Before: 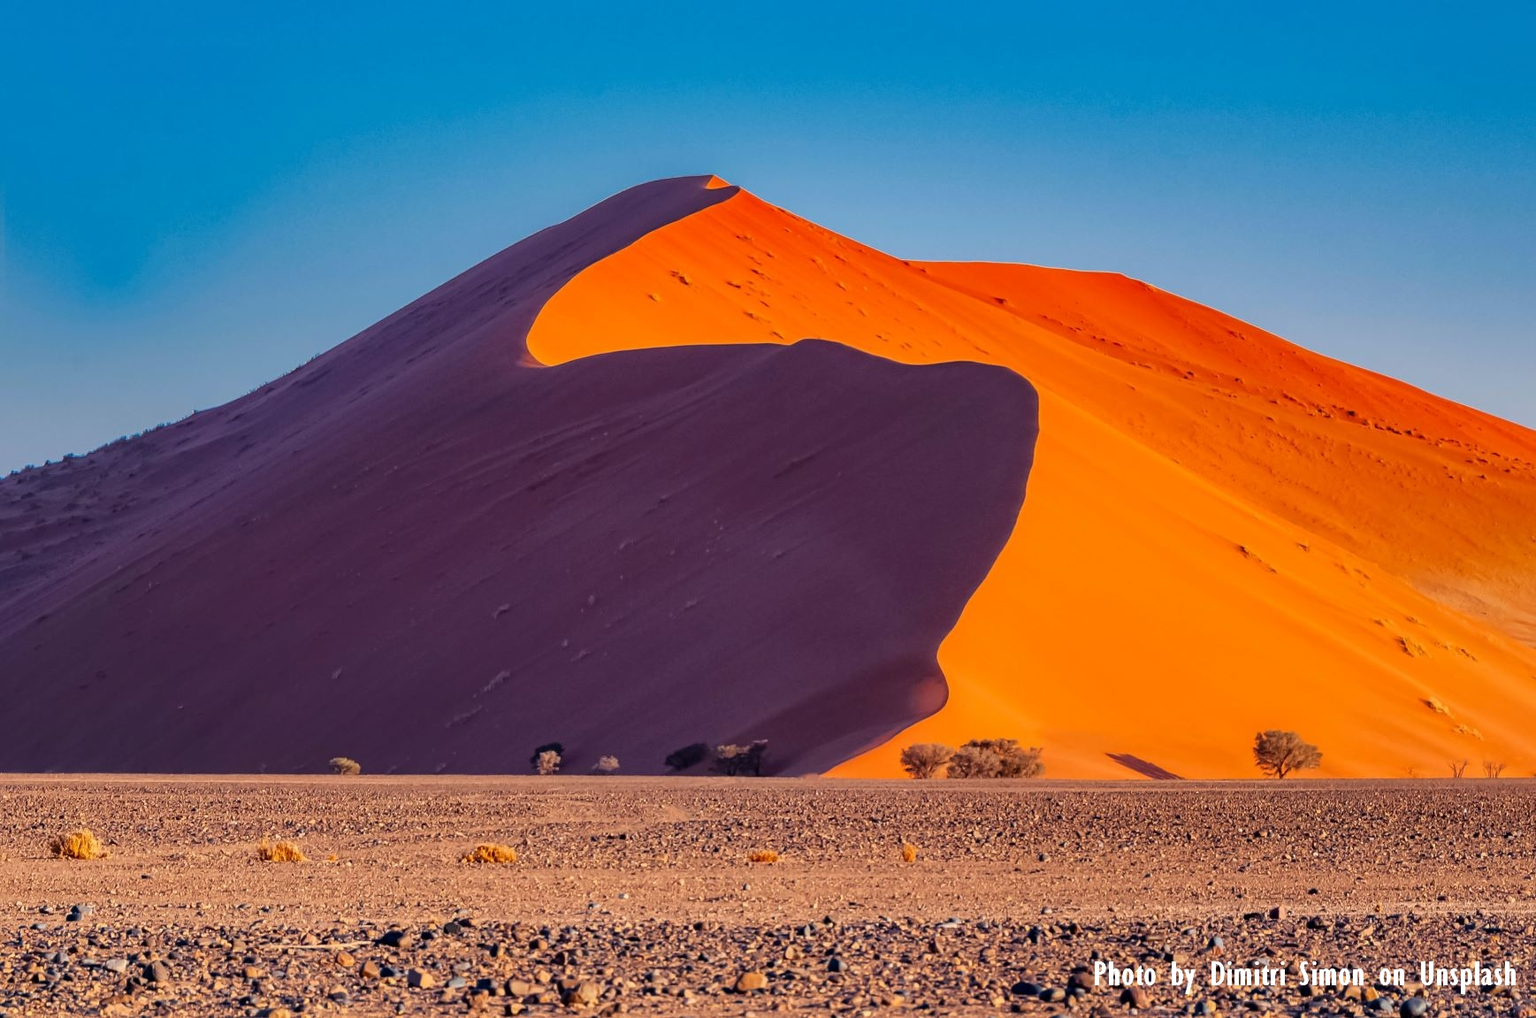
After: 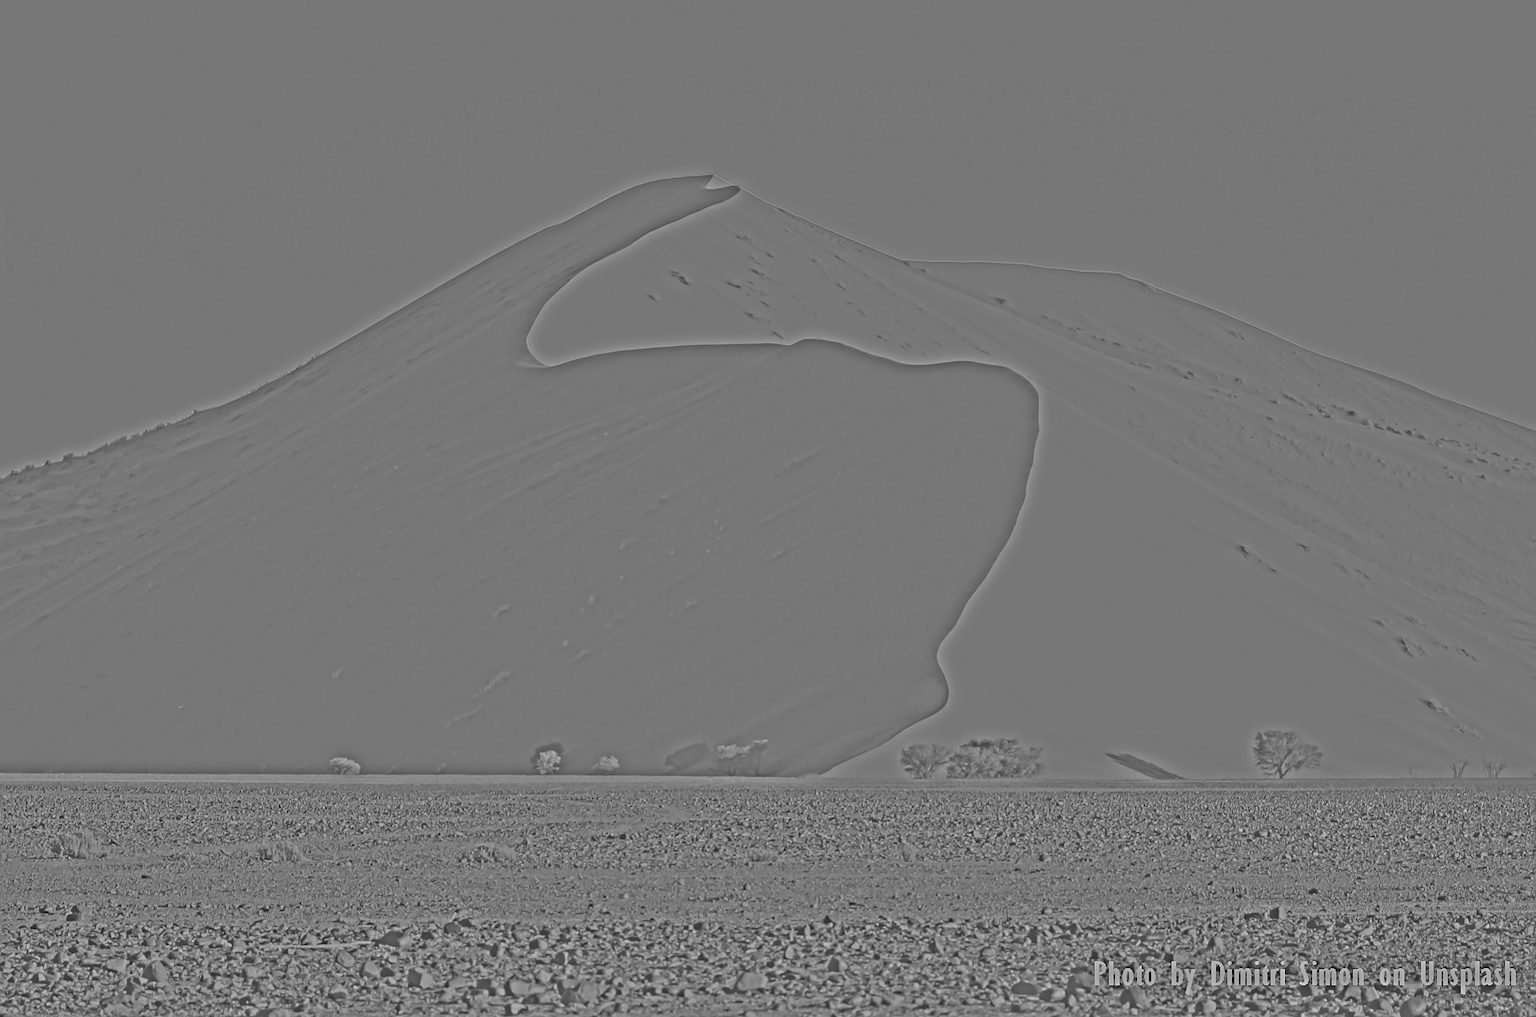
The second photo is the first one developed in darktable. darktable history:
sharpen: radius 1, threshold 1
white balance: emerald 1
highpass: sharpness 25.84%, contrast boost 14.94%
